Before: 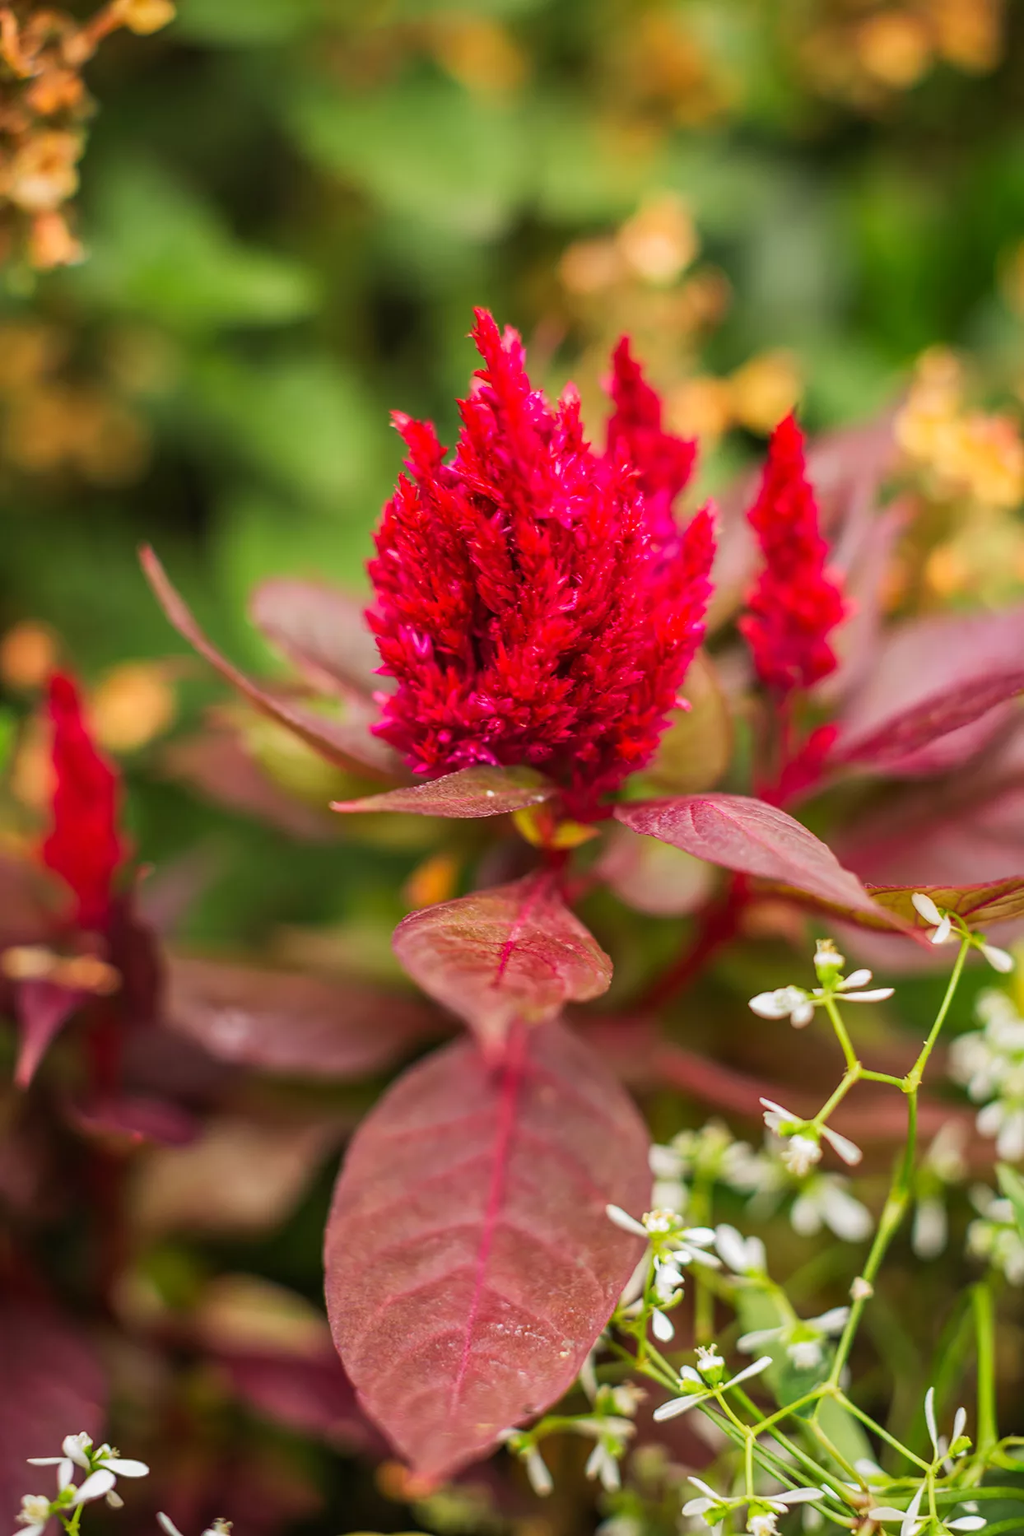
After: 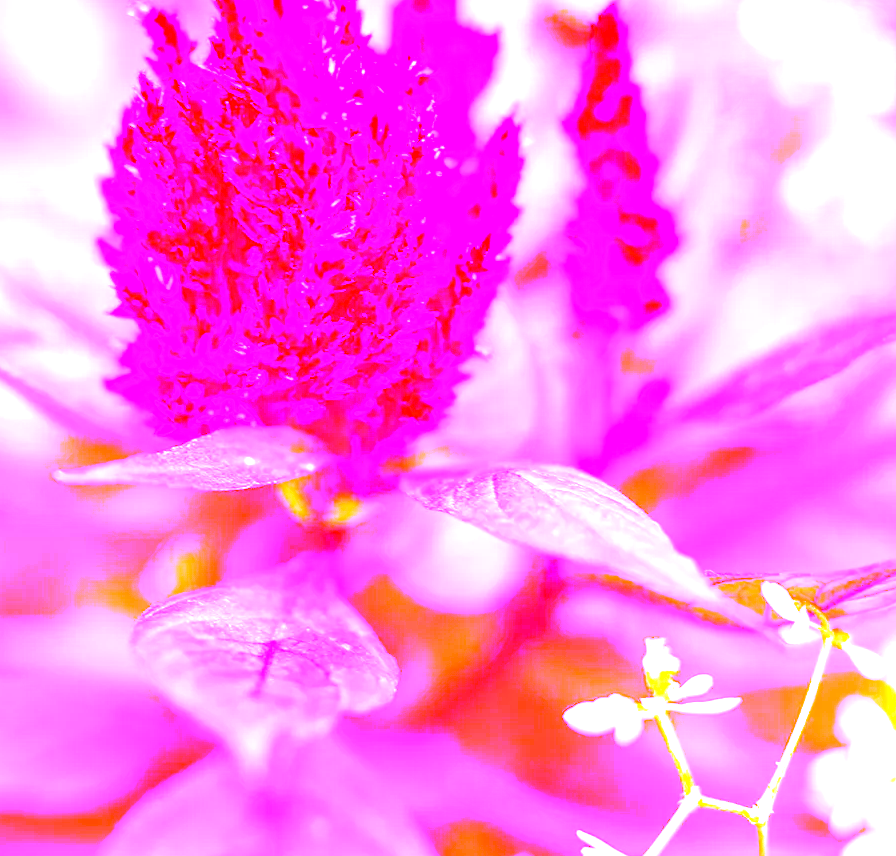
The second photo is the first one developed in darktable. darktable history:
crop and rotate: left 27.938%, top 27.046%, bottom 27.046%
white balance: red 8, blue 8
exposure: black level correction 0, exposure 1.45 EV, compensate exposure bias true, compensate highlight preservation false
tone equalizer: on, module defaults
